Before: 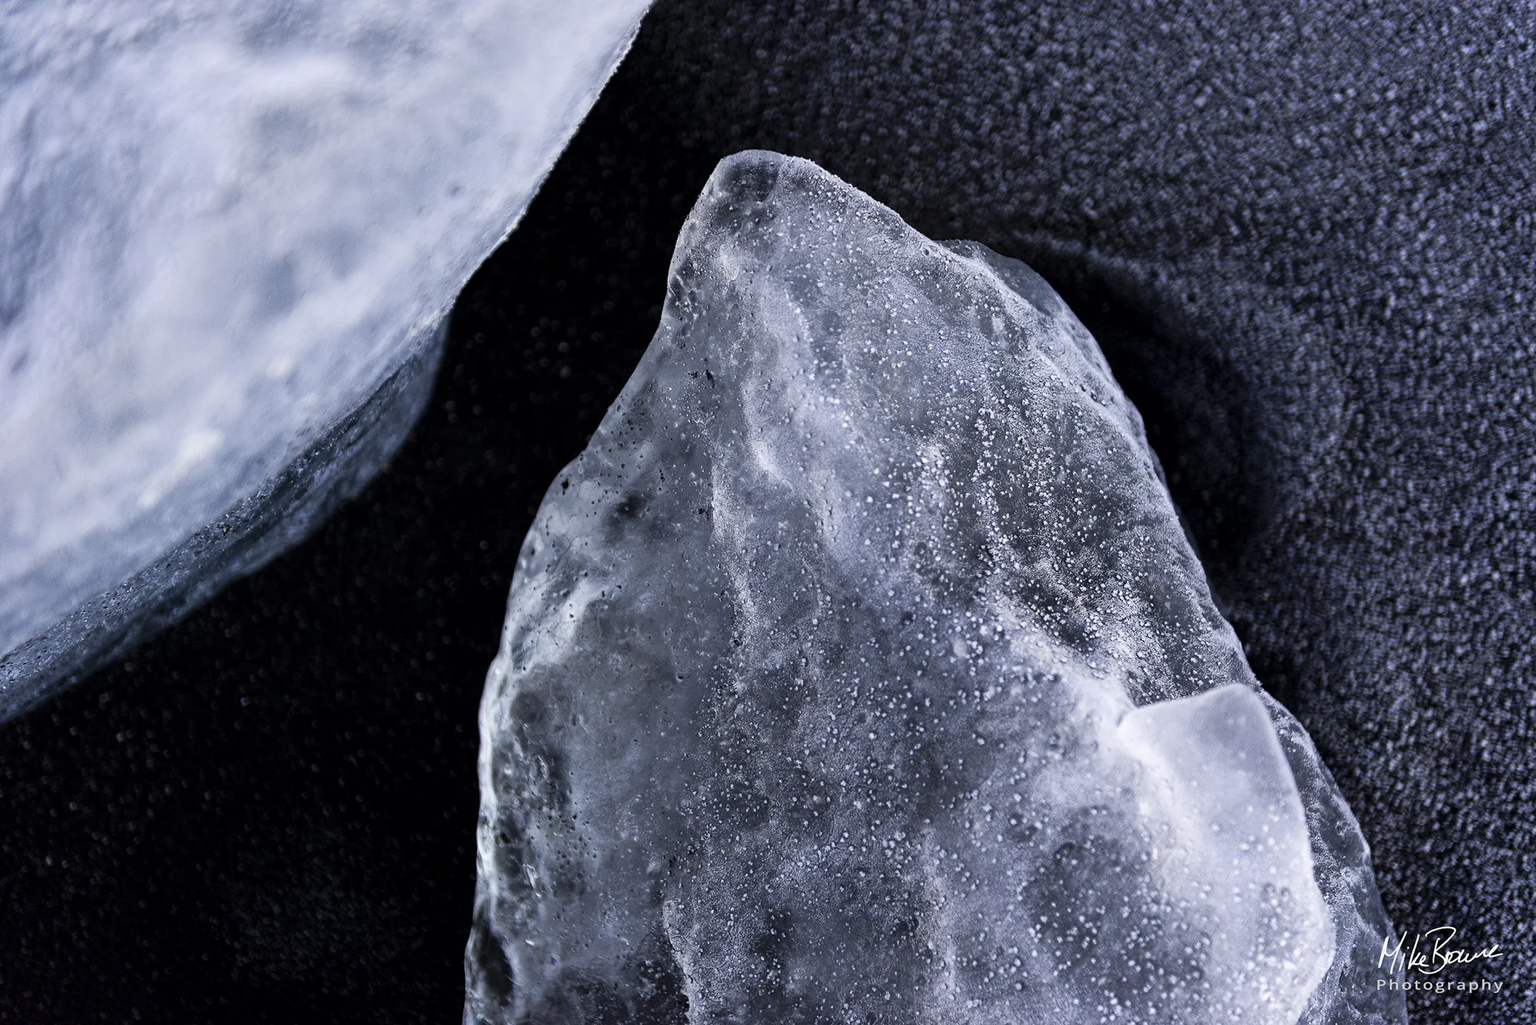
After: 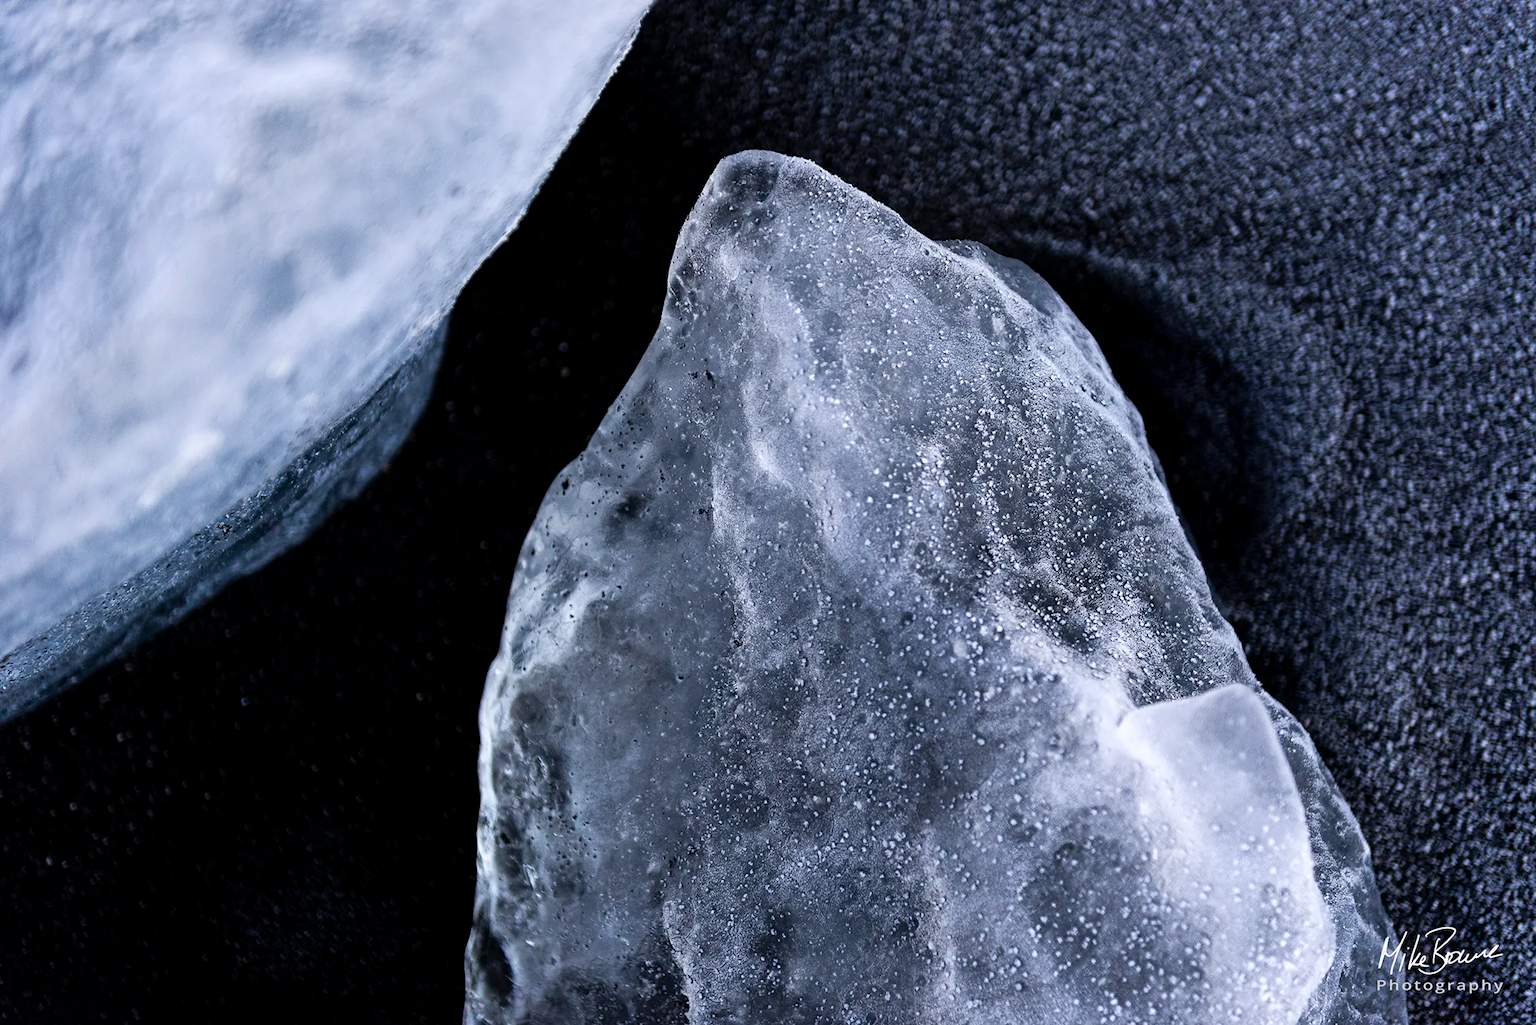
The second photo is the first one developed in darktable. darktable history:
color calibration: output R [1.063, -0.012, -0.003, 0], output G [0, 1.022, 0.021, 0], output B [-0.079, 0.047, 1, 0], gray › normalize channels true, illuminant as shot in camera, x 0.358, y 0.373, temperature 4628.91 K, gamut compression 0.027
